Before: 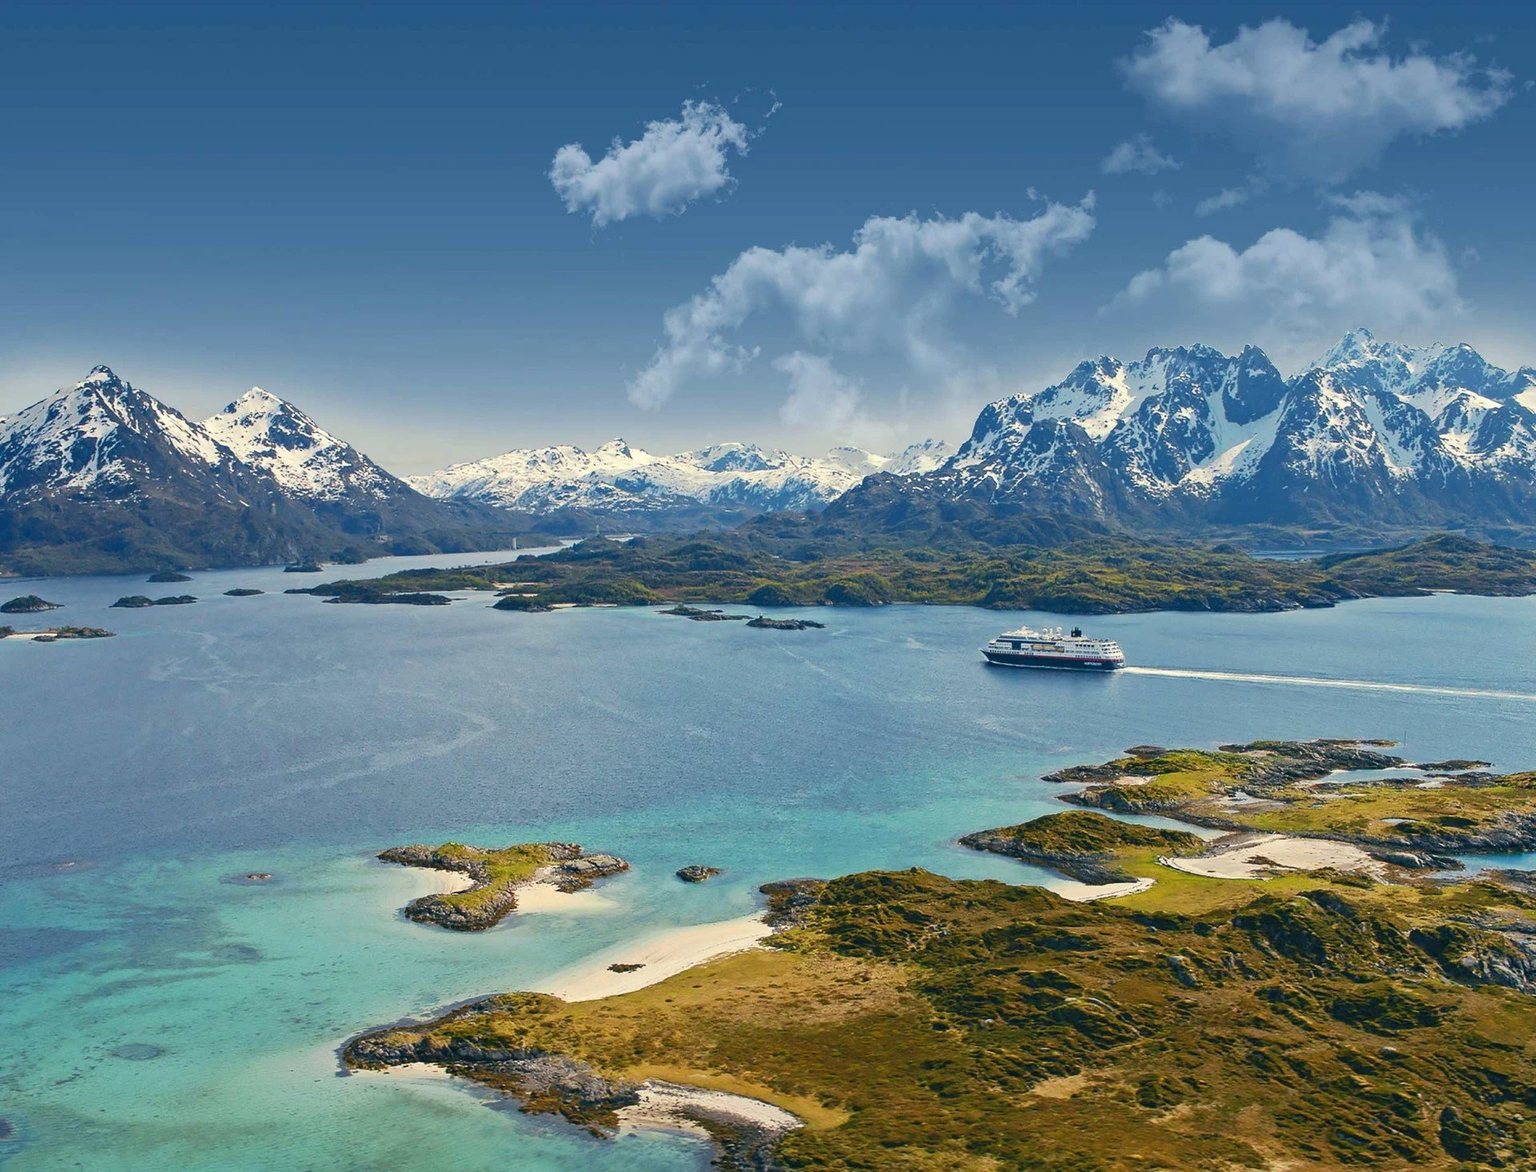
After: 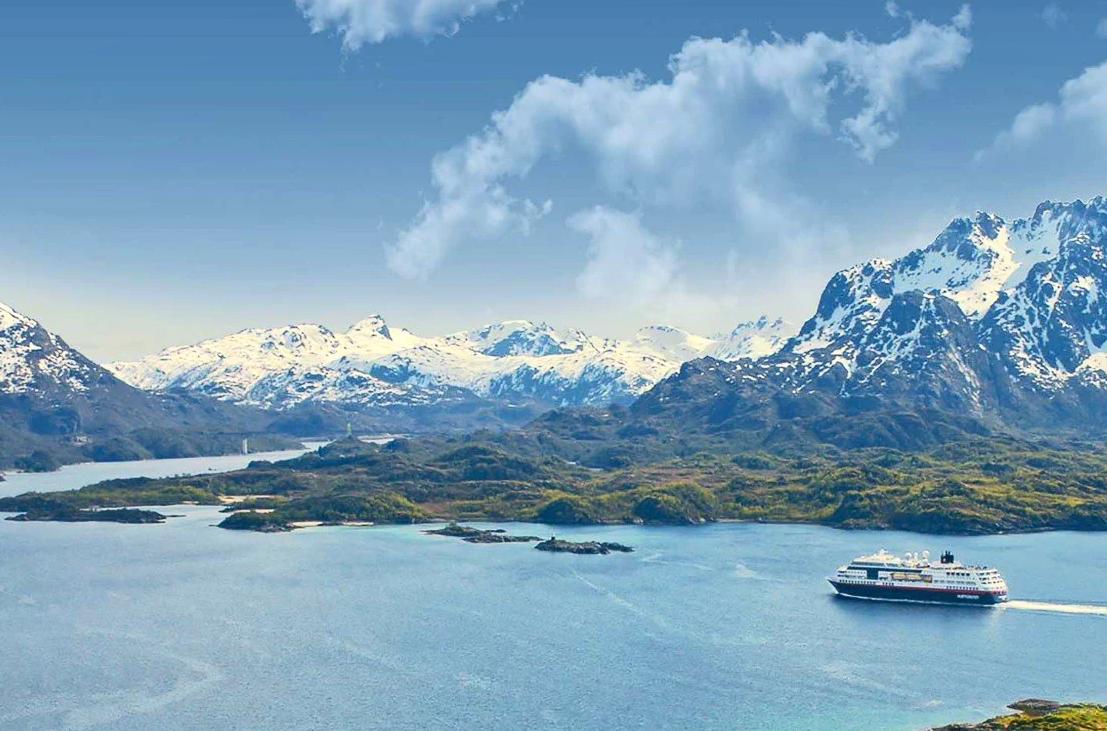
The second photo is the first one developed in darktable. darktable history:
crop: left 20.739%, top 15.936%, right 21.575%, bottom 34.153%
shadows and highlights: shadows 25.43, highlights -23.98
contrast brightness saturation: contrast 0.202, brightness 0.155, saturation 0.137
